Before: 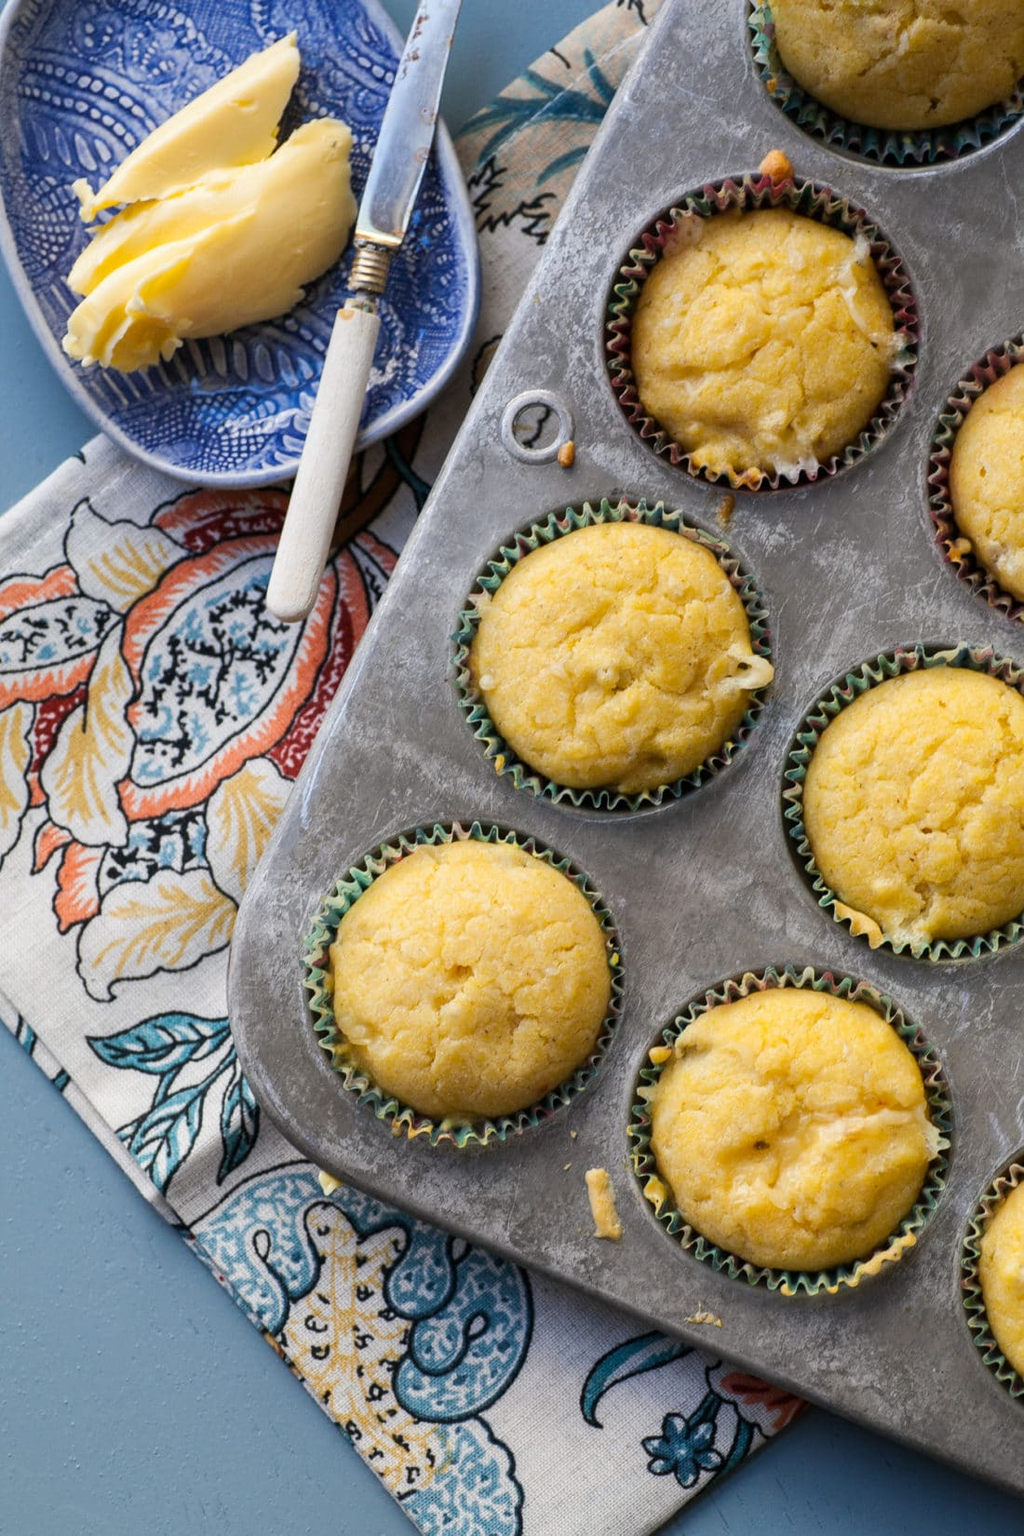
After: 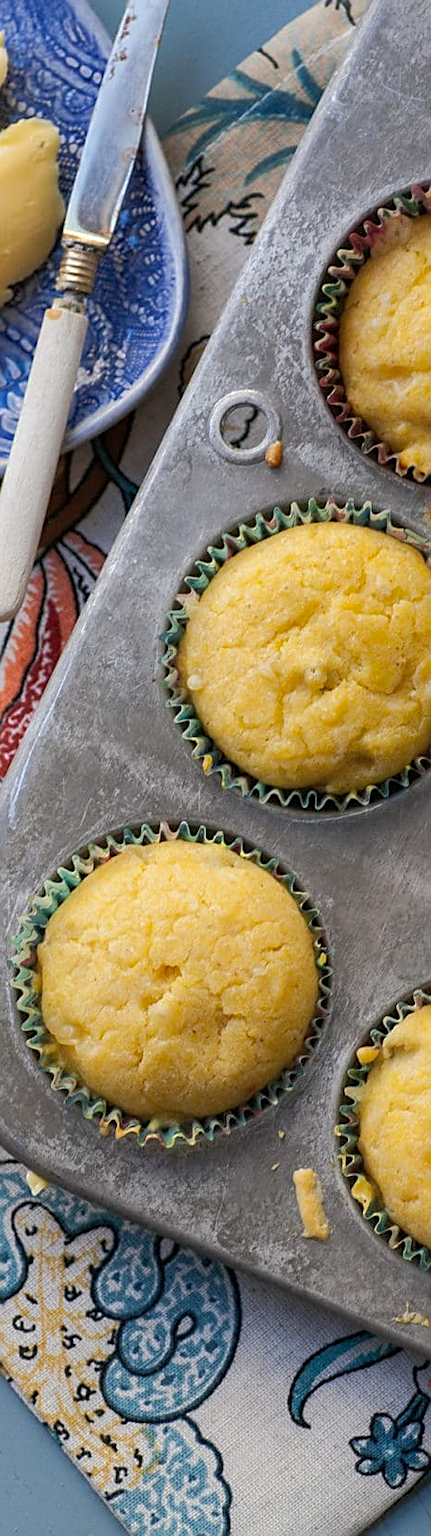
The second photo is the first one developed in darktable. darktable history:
sharpen: on, module defaults
shadows and highlights: on, module defaults
crop: left 28.583%, right 29.231%
tone equalizer: on, module defaults
